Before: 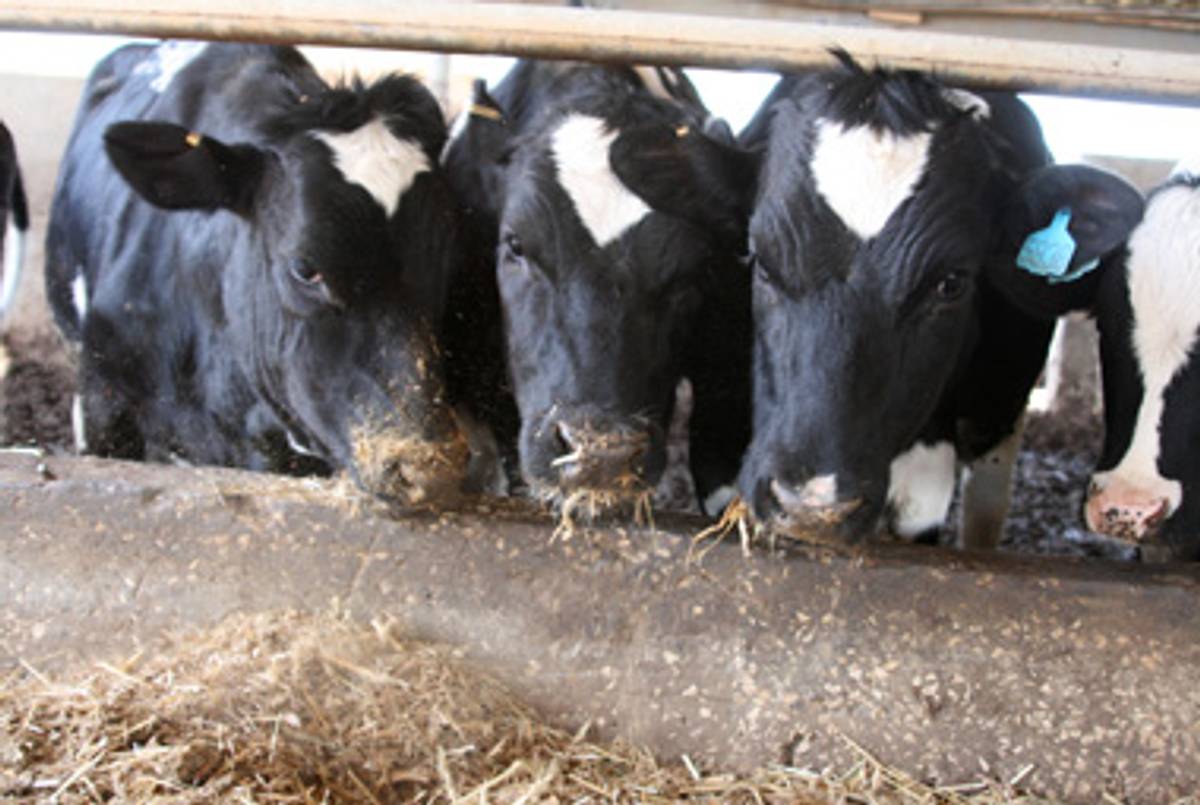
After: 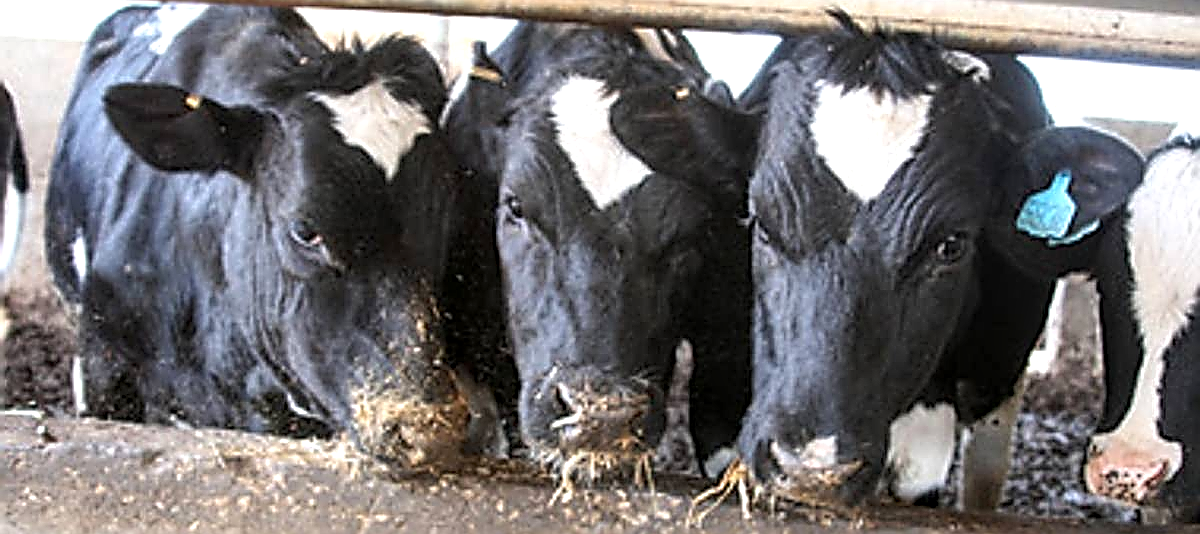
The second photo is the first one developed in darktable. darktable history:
local contrast: detail 130%
crop and rotate: top 4.833%, bottom 28.801%
sharpen: amount 1.998
exposure: exposure 0.259 EV, compensate highlight preservation false
shadows and highlights: shadows 59.21, soften with gaussian
